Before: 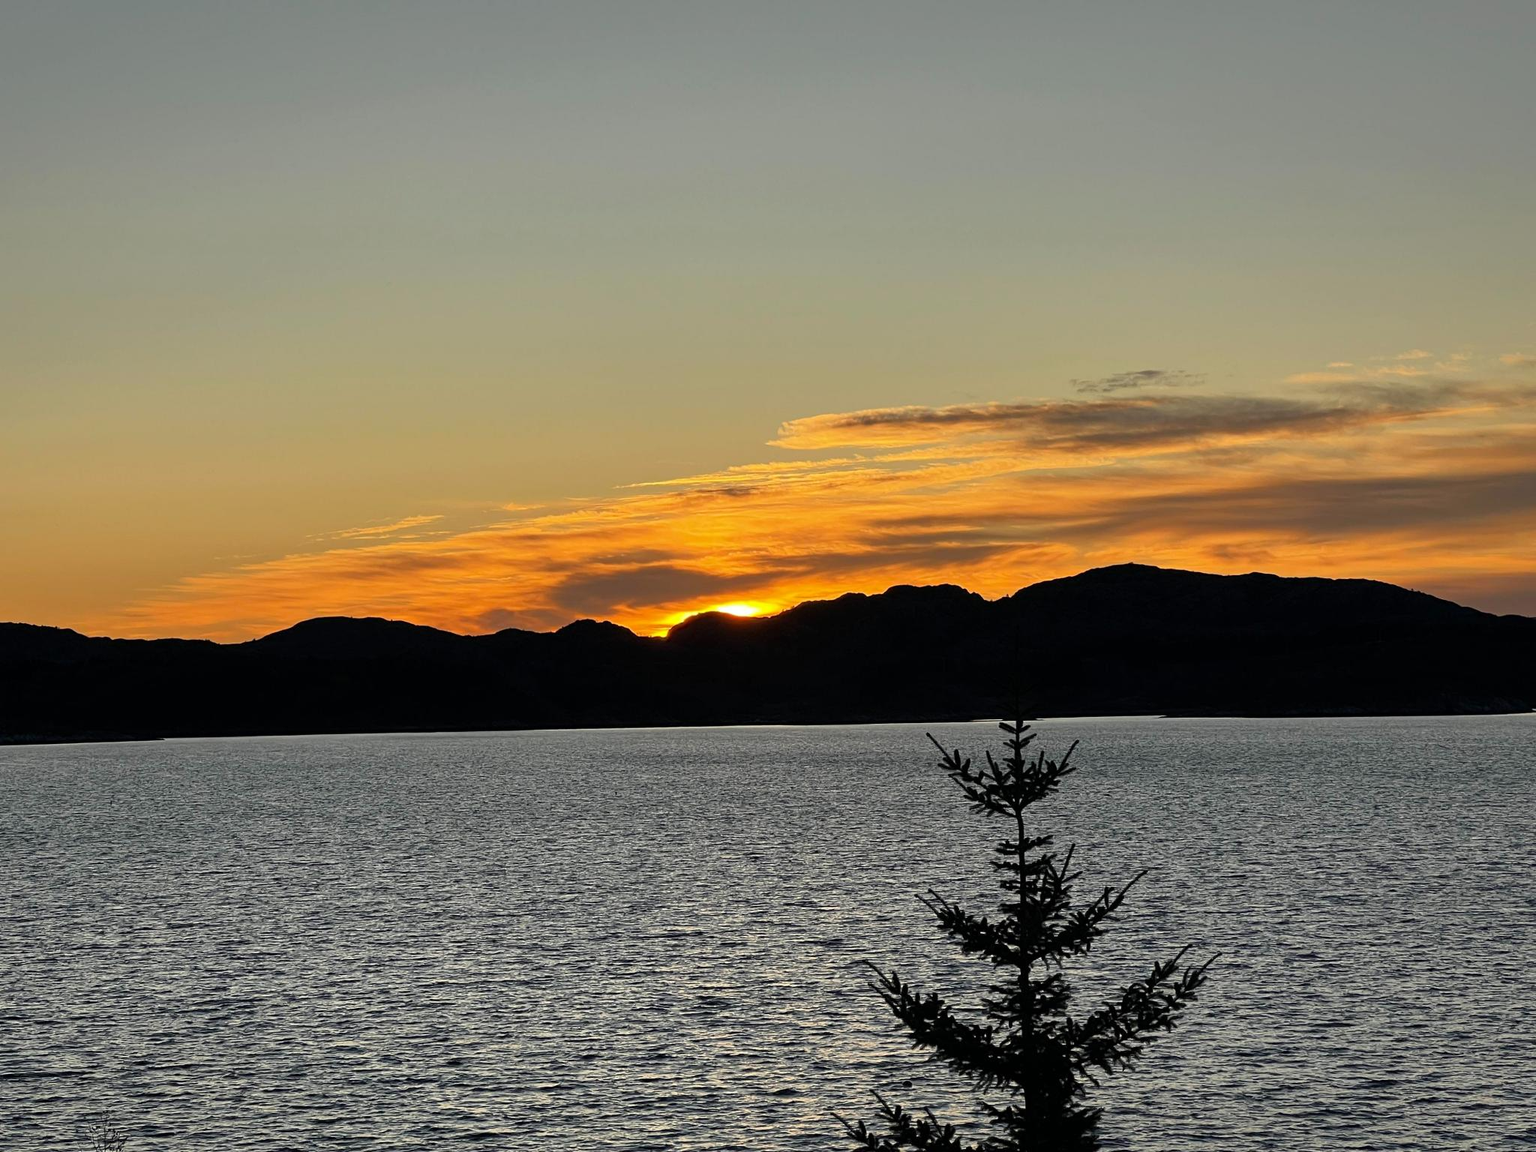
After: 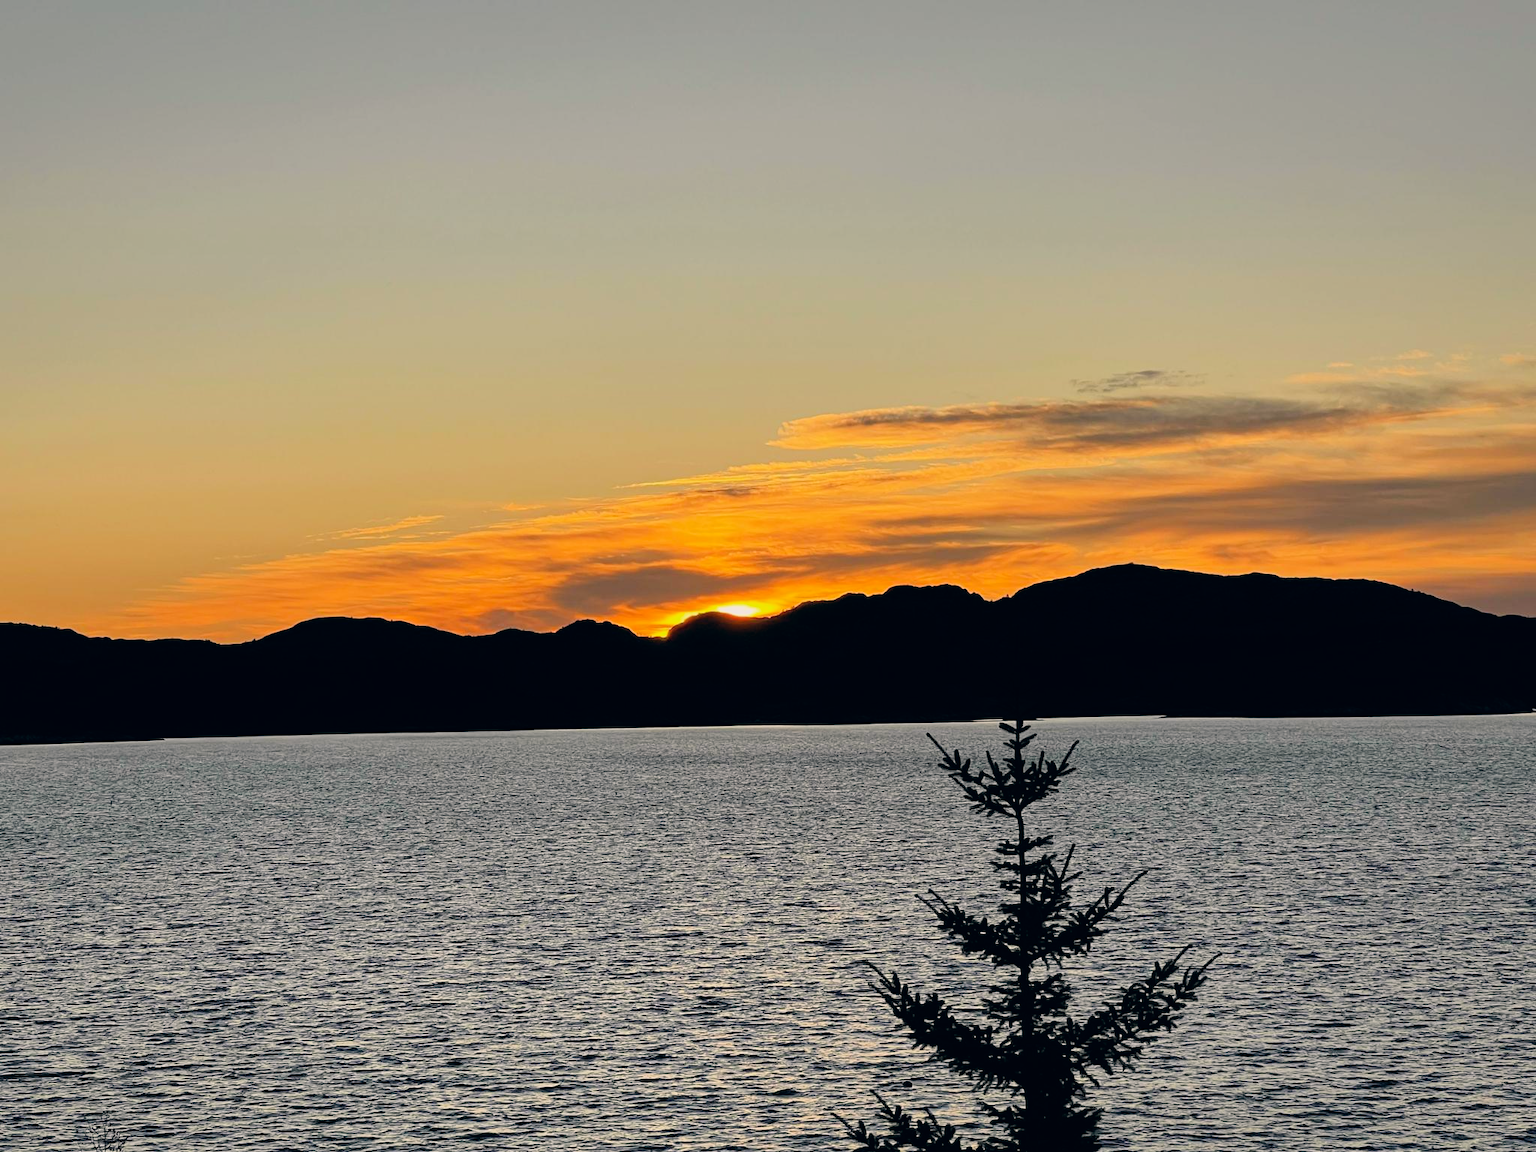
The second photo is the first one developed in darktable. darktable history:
exposure: black level correction 0, exposure 0.5 EV, compensate highlight preservation false
filmic rgb: black relative exposure -7.82 EV, white relative exposure 4.29 EV, hardness 3.86, color science v6 (2022)
color correction: highlights a* 5.38, highlights b* 5.3, shadows a* -4.26, shadows b* -5.11
